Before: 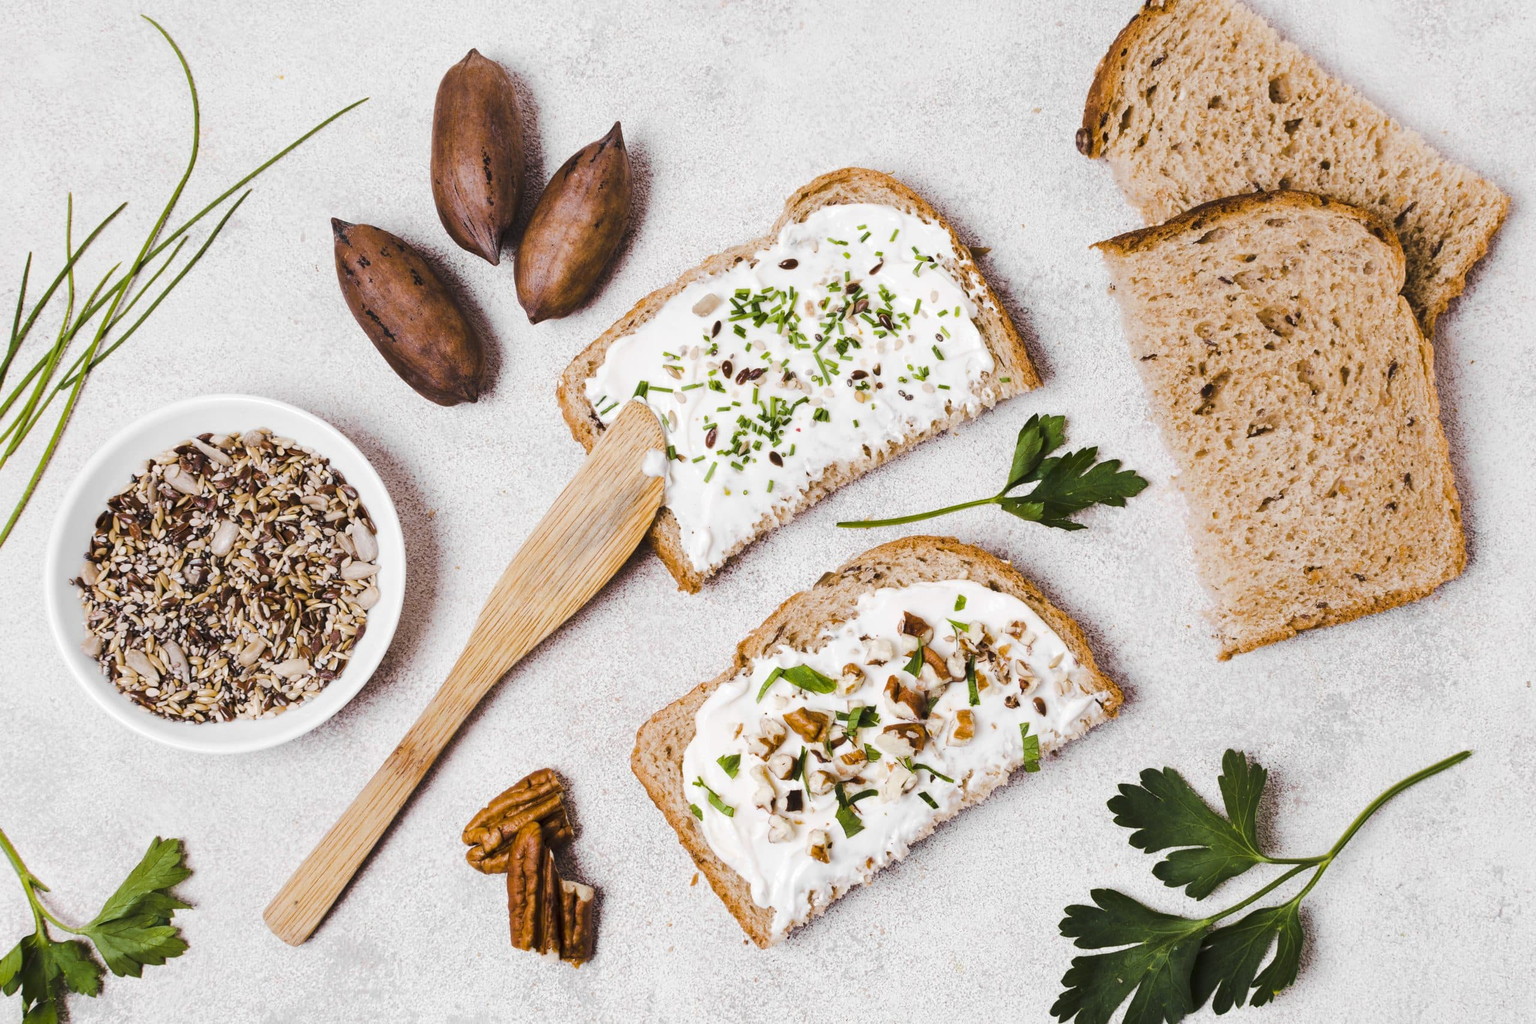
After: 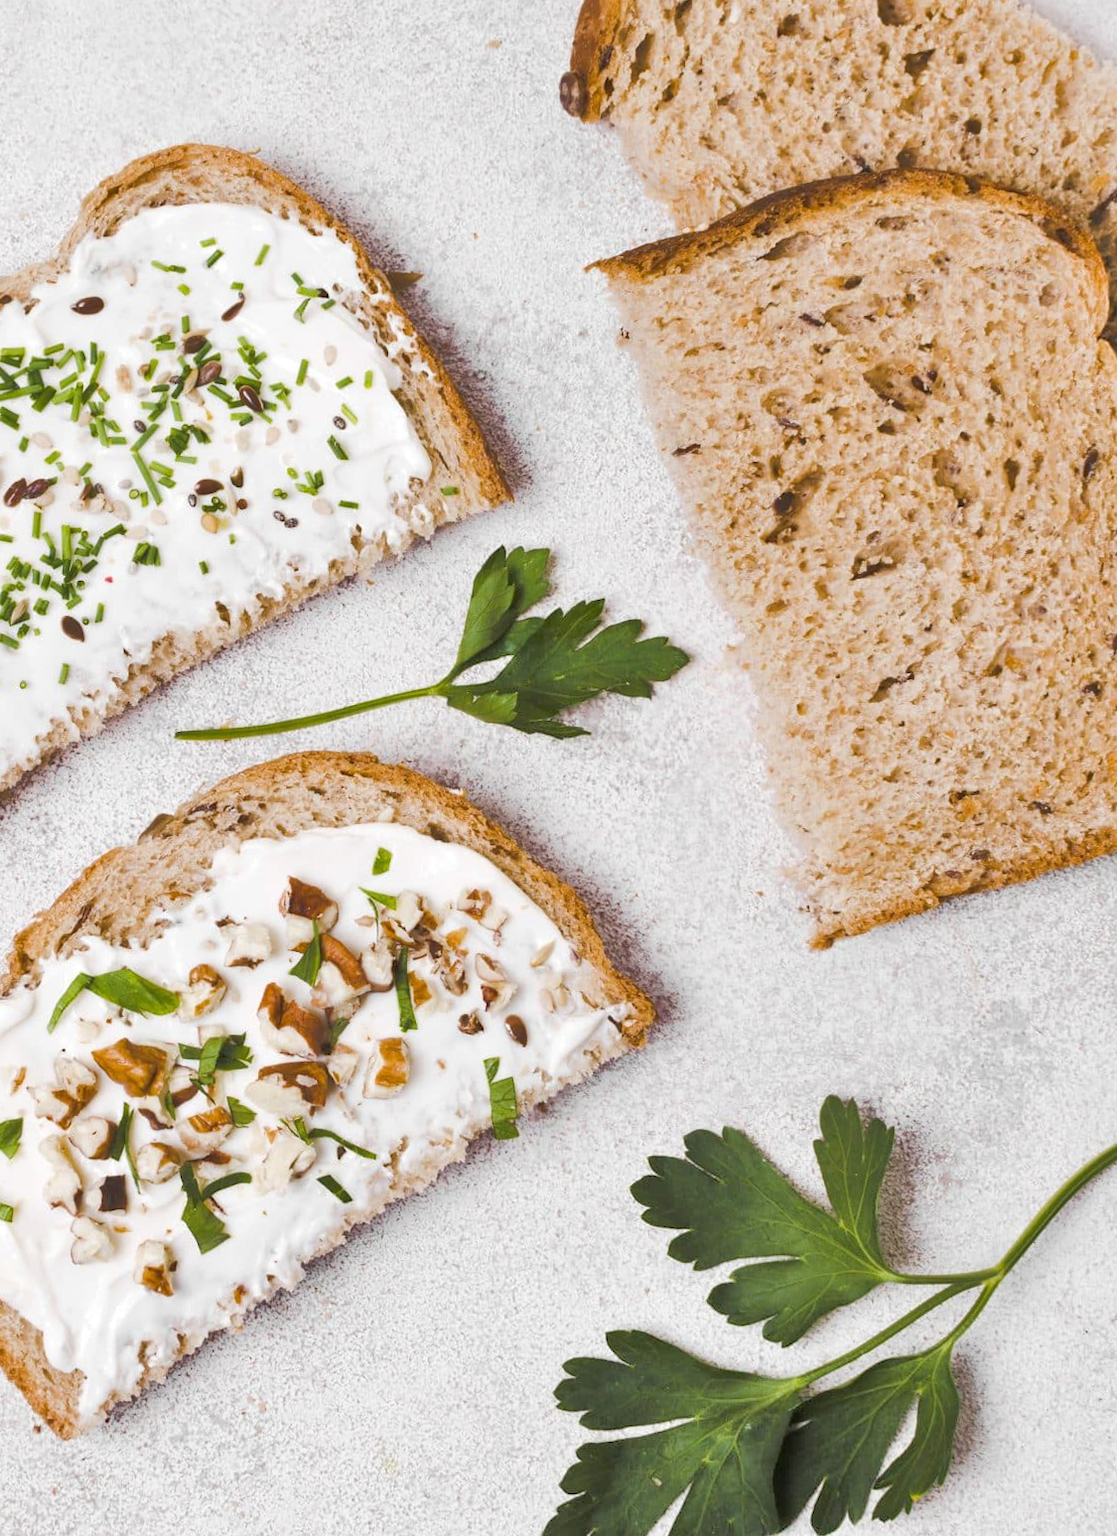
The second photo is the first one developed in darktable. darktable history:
crop: left 47.628%, top 6.643%, right 7.874%
rotate and perspective: rotation -1°, crop left 0.011, crop right 0.989, crop top 0.025, crop bottom 0.975
shadows and highlights: shadows 43.06, highlights 6.94
tone equalizer: -7 EV 0.15 EV, -6 EV 0.6 EV, -5 EV 1.15 EV, -4 EV 1.33 EV, -3 EV 1.15 EV, -2 EV 0.6 EV, -1 EV 0.15 EV, mask exposure compensation -0.5 EV
